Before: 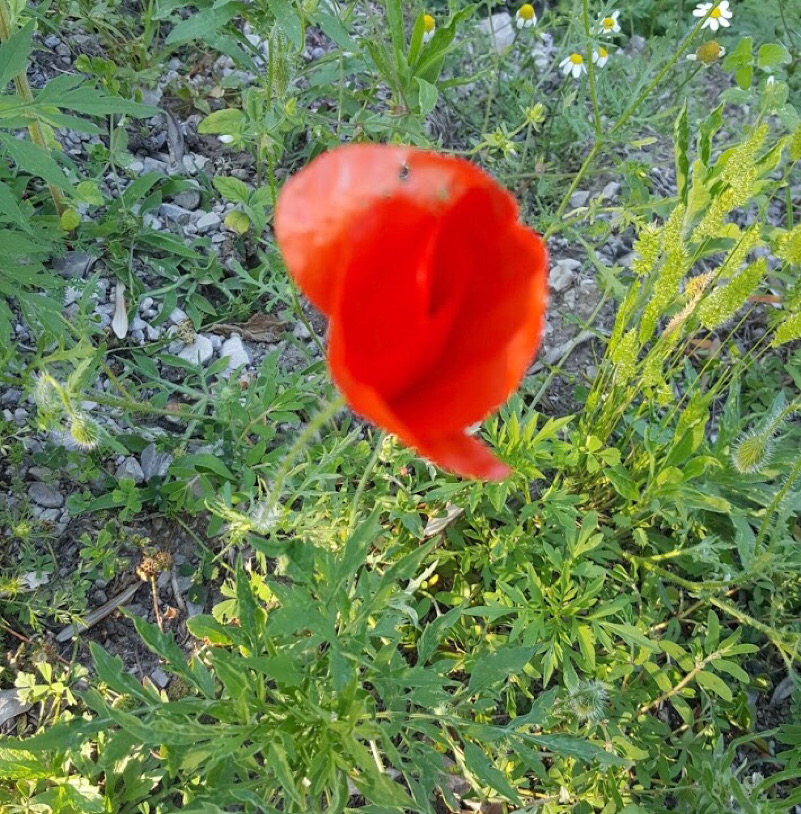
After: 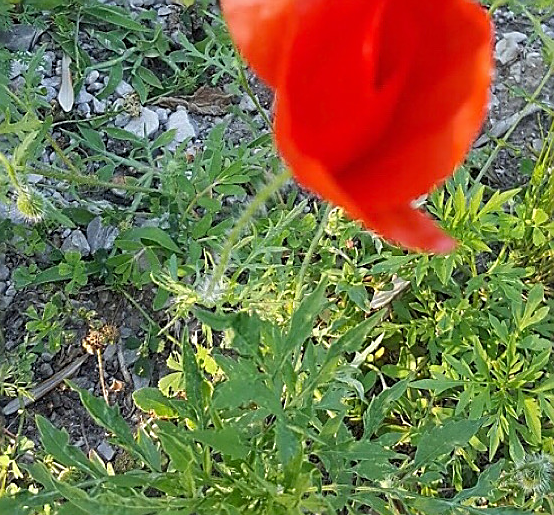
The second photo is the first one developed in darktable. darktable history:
exposure: exposure -0.023 EV, compensate highlight preservation false
sharpen: radius 1.428, amount 1.253, threshold 0.835
crop: left 6.752%, top 27.914%, right 24.023%, bottom 8.8%
